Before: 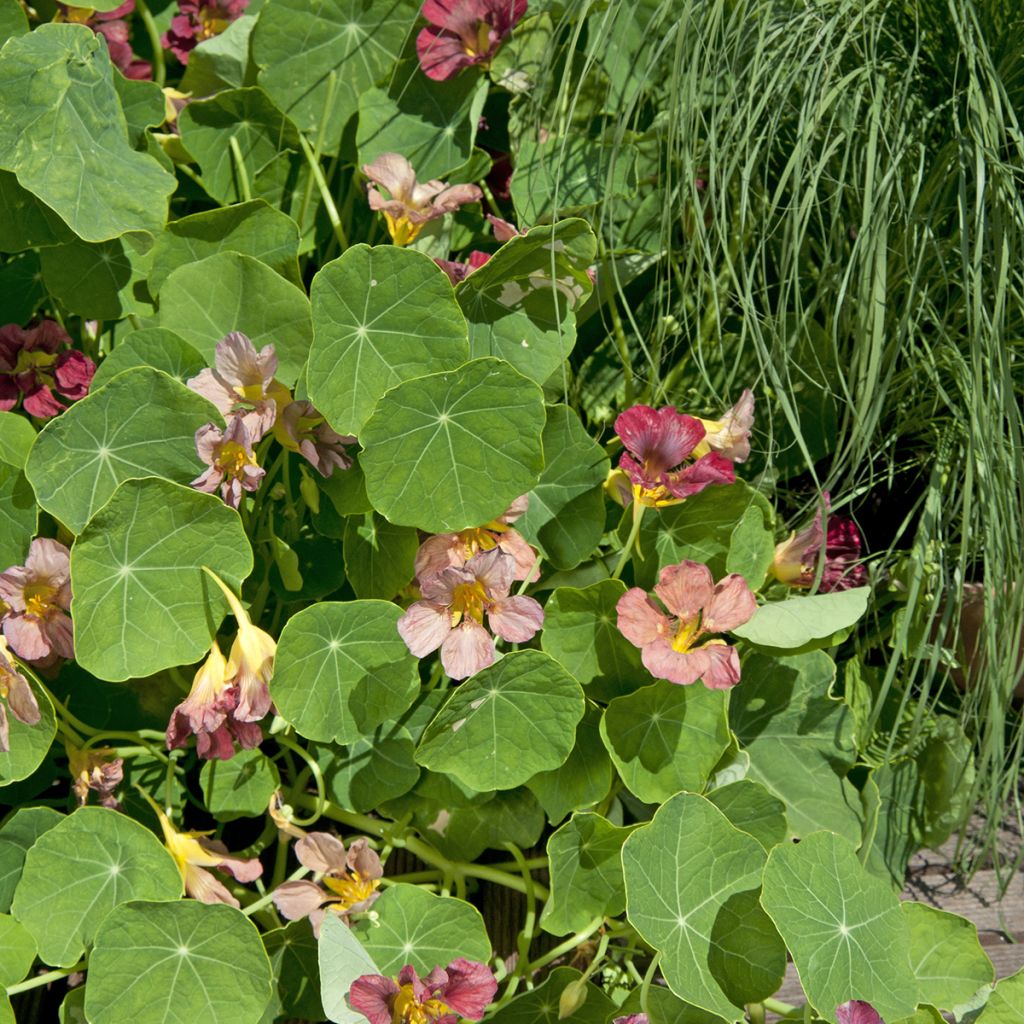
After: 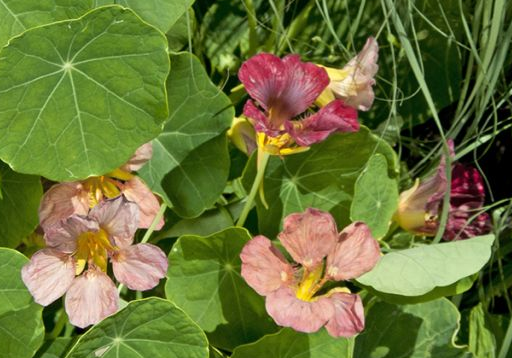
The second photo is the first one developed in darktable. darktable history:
base curve: curves: ch0 [(0, 0) (0.989, 0.992)], preserve colors none
crop: left 36.776%, top 34.453%, right 13.171%, bottom 30.575%
